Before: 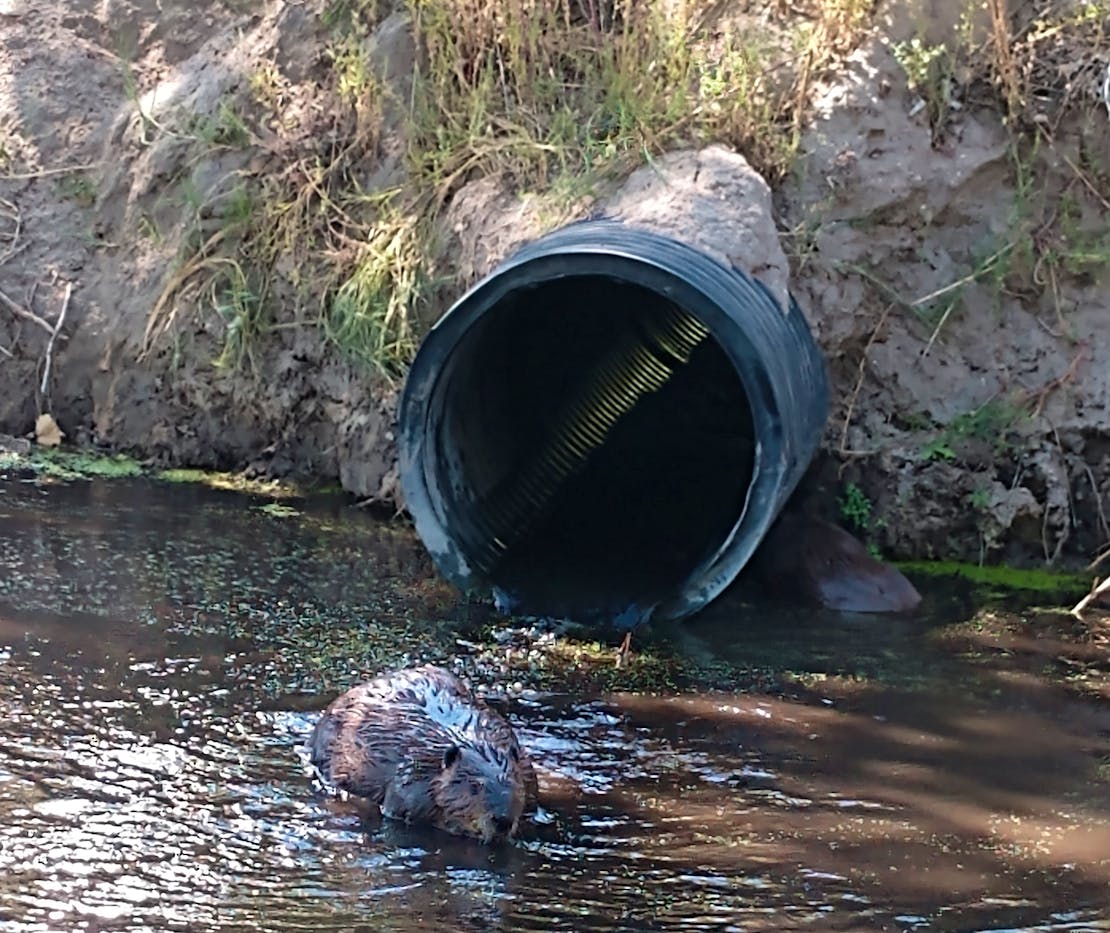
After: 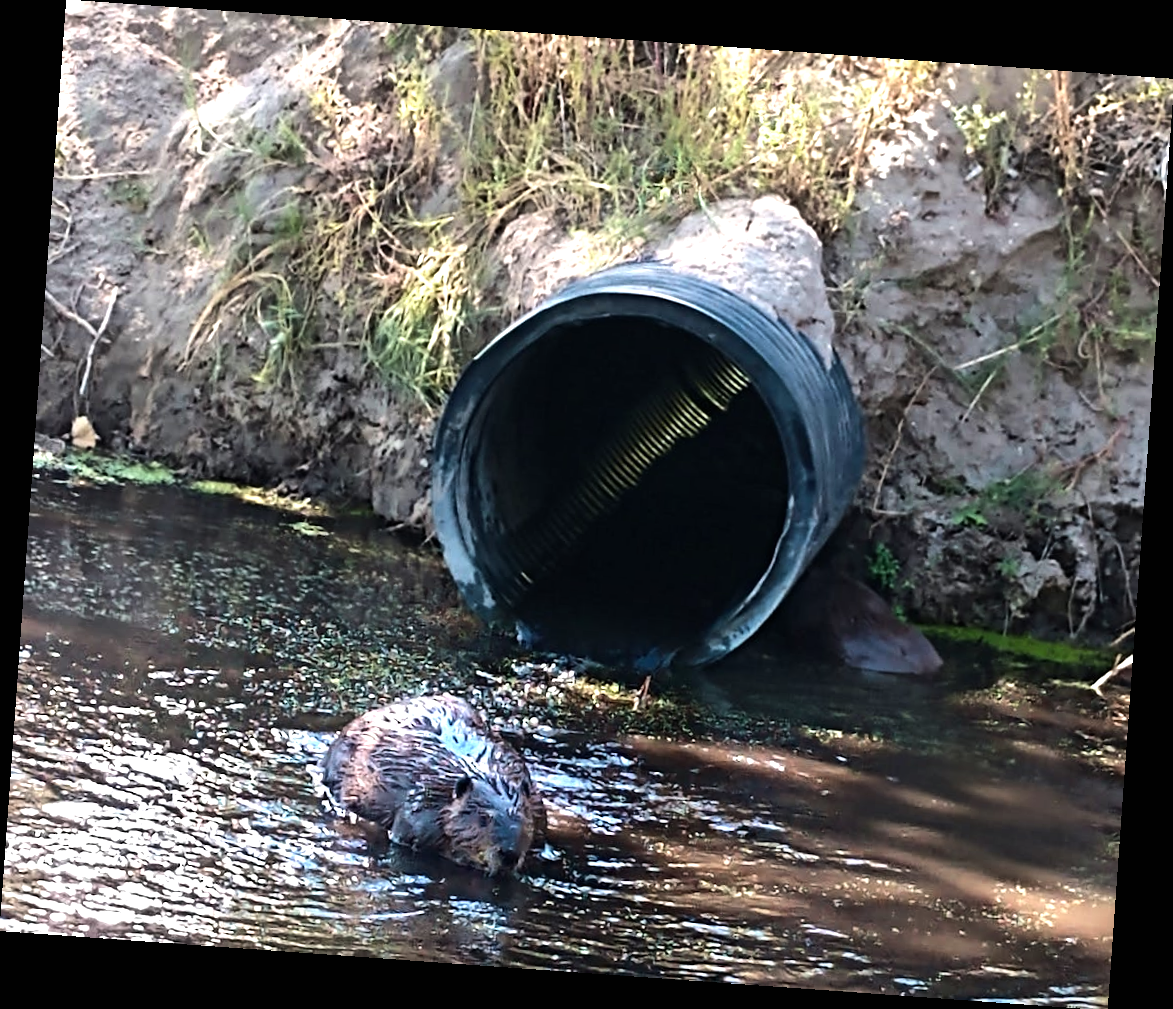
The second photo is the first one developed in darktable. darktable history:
rotate and perspective: rotation 4.1°, automatic cropping off
exposure: black level correction 0, exposure 0.2 EV, compensate exposure bias true, compensate highlight preservation false
tone equalizer: -8 EV -0.75 EV, -7 EV -0.7 EV, -6 EV -0.6 EV, -5 EV -0.4 EV, -3 EV 0.4 EV, -2 EV 0.6 EV, -1 EV 0.7 EV, +0 EV 0.75 EV, edges refinement/feathering 500, mask exposure compensation -1.57 EV, preserve details no
